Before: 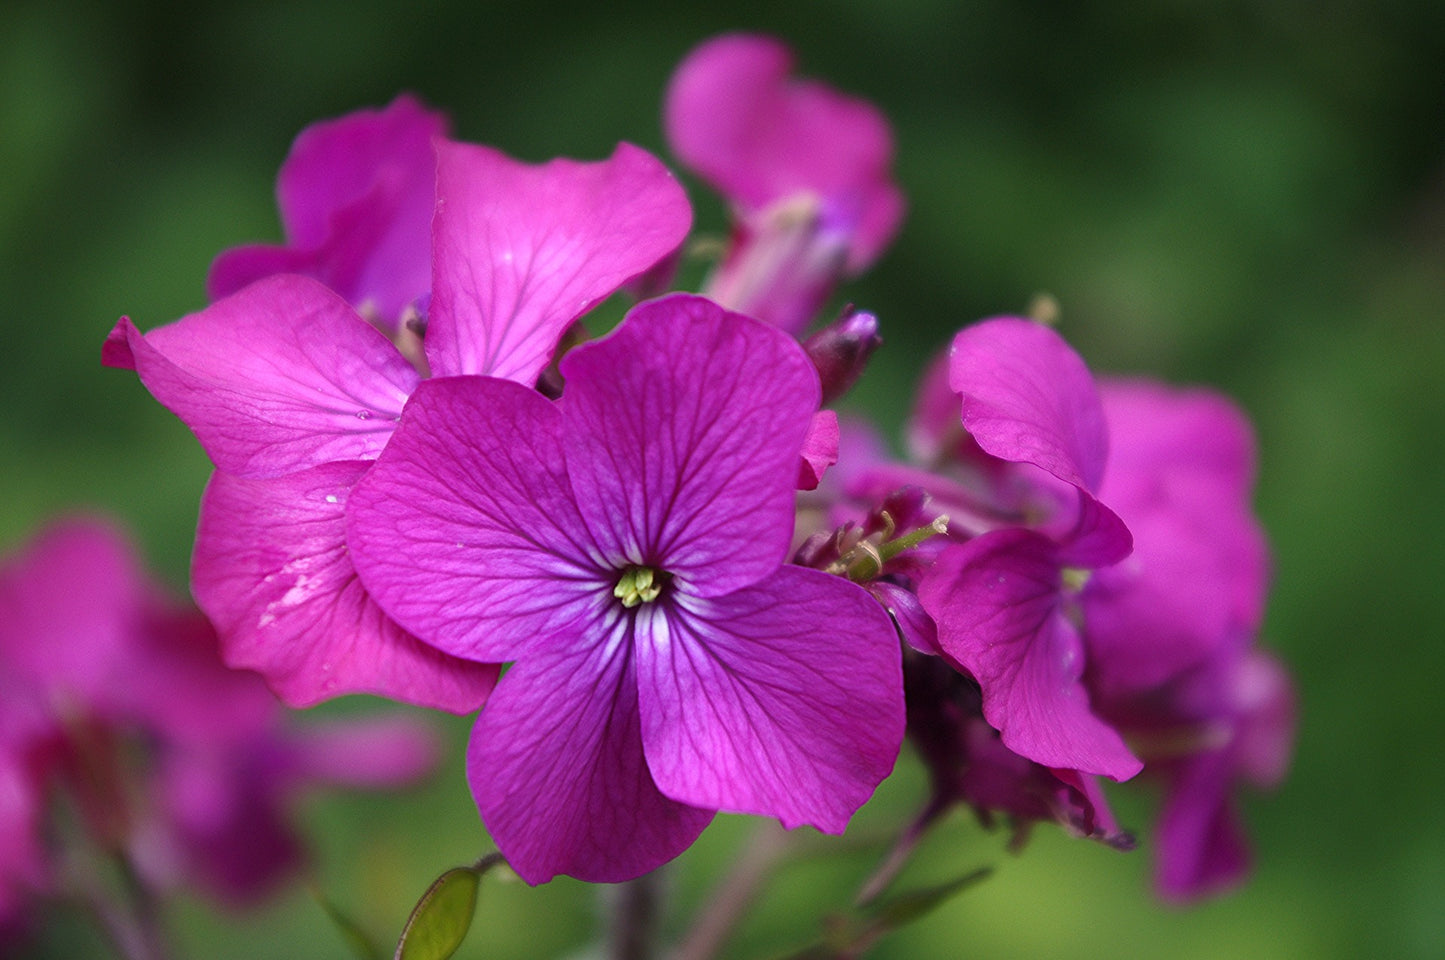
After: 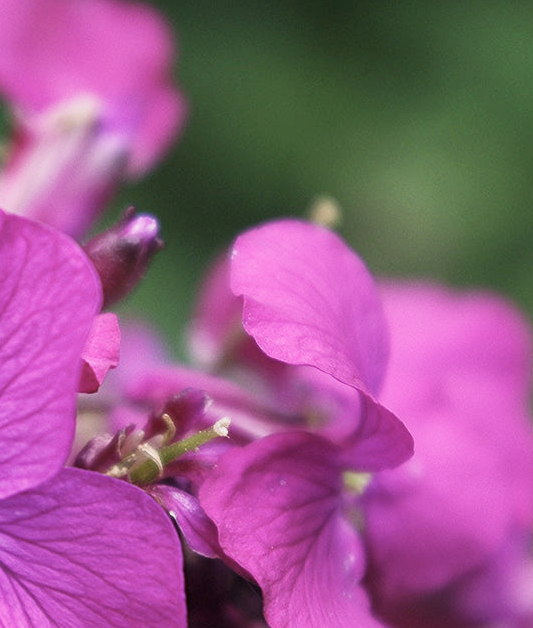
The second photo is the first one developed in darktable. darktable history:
contrast brightness saturation: contrast 0.057, brightness -0.011, saturation -0.225
crop and rotate: left 49.795%, top 10.145%, right 13.265%, bottom 24.435%
exposure: black level correction 0, exposure 0.3 EV, compensate highlight preservation false
base curve: curves: ch0 [(0, 0) (0.088, 0.125) (0.176, 0.251) (0.354, 0.501) (0.613, 0.749) (1, 0.877)], preserve colors none
